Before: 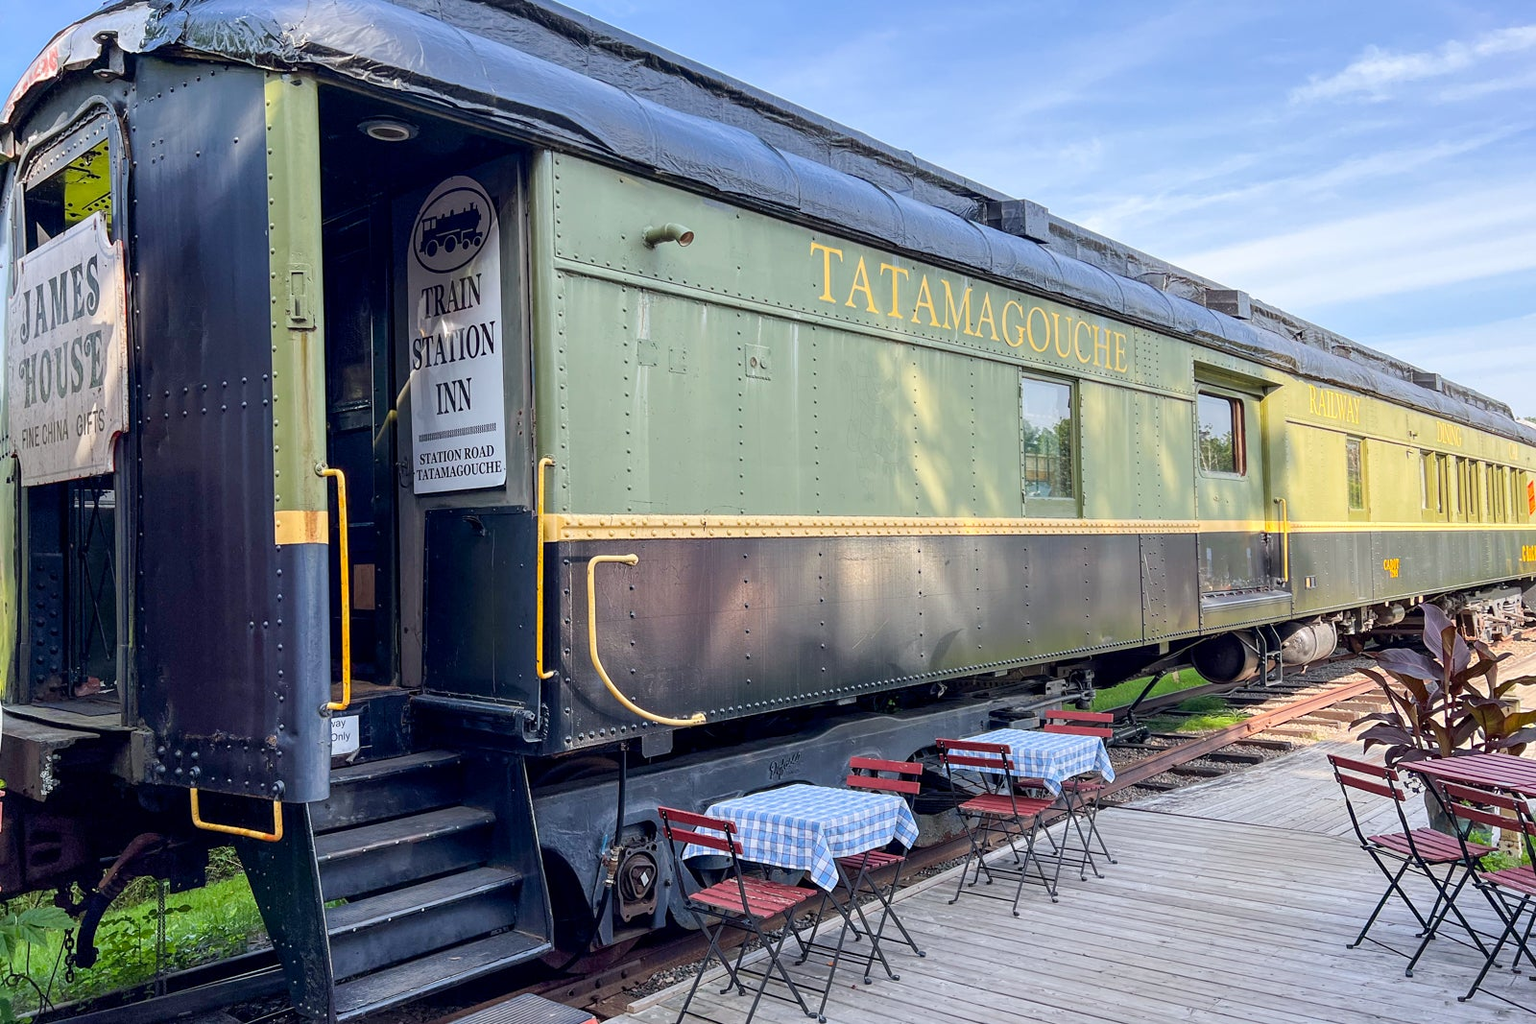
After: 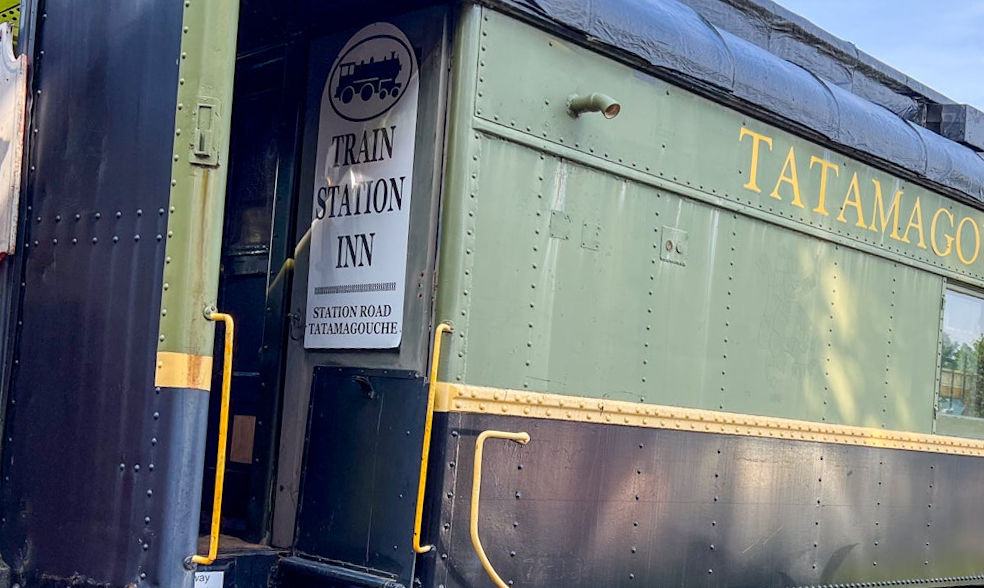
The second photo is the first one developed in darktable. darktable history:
crop and rotate: angle -5.6°, left 2.264%, top 6.948%, right 27.5%, bottom 30.097%
